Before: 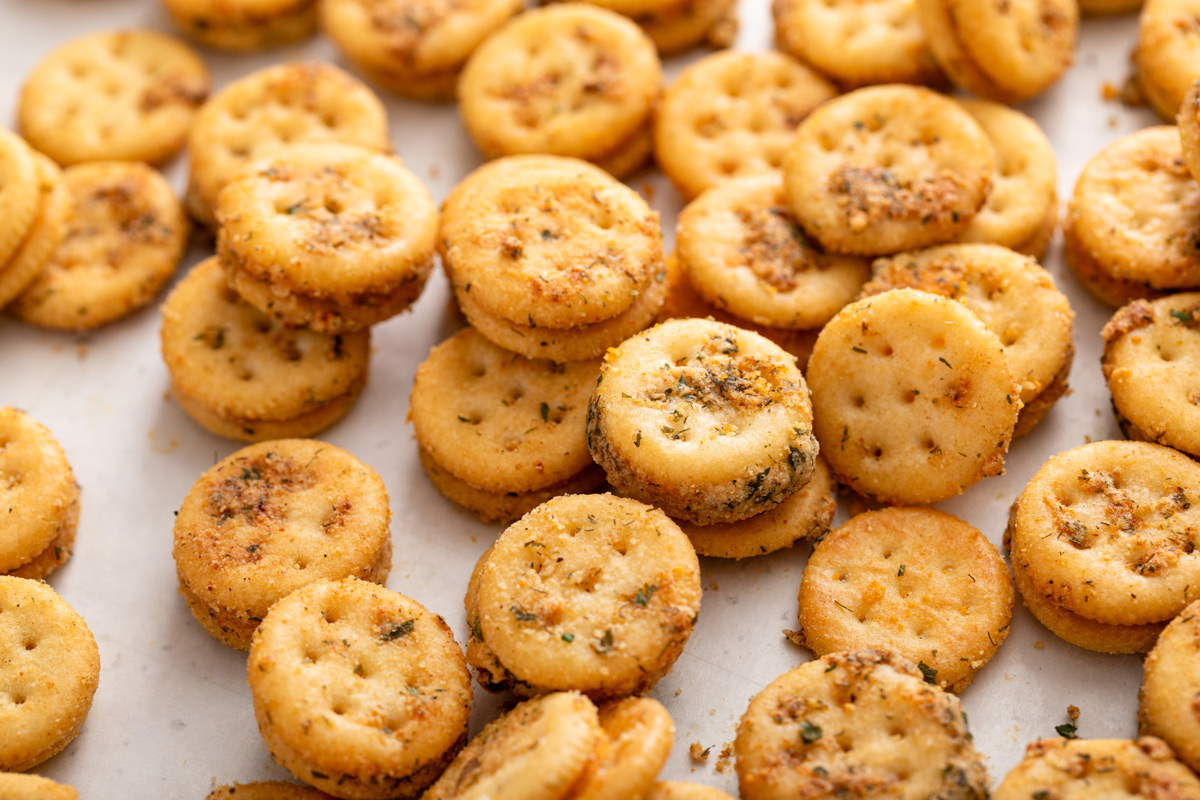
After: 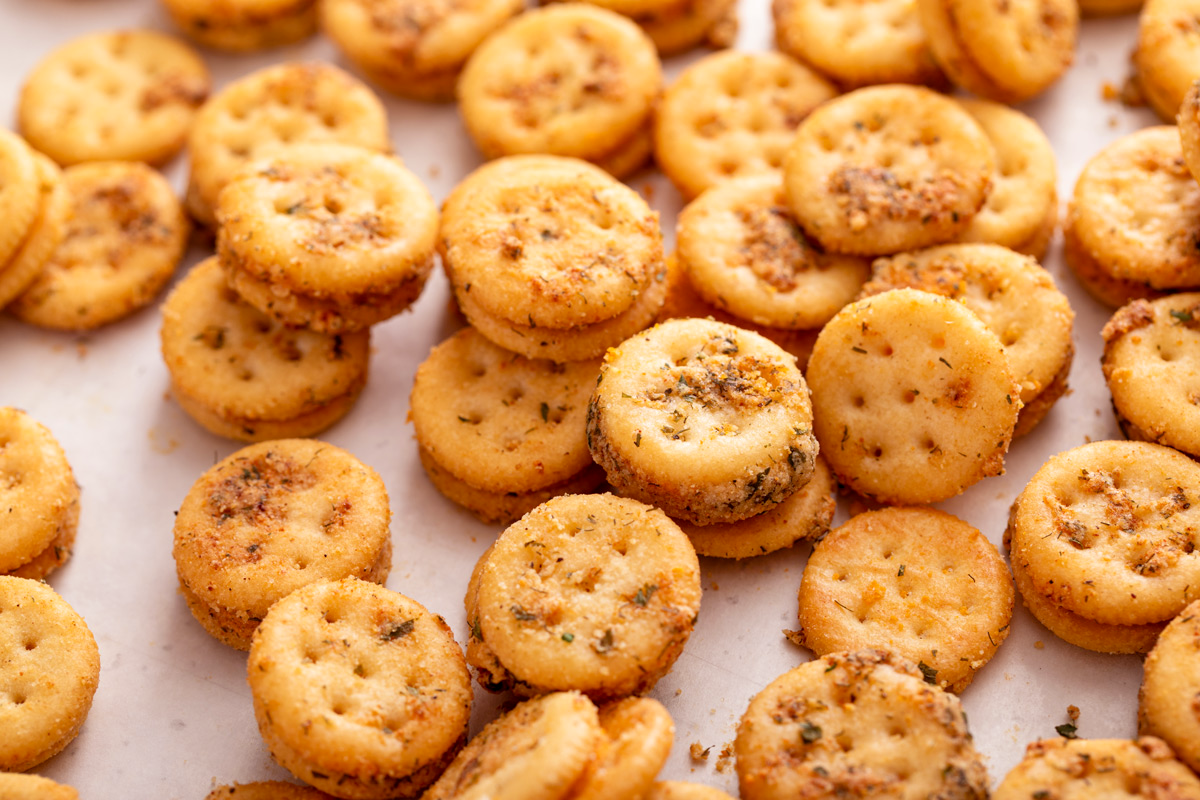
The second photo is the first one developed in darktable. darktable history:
rgb levels: mode RGB, independent channels, levels [[0, 0.474, 1], [0, 0.5, 1], [0, 0.5, 1]]
exposure: black level correction 0.001, compensate highlight preservation false
